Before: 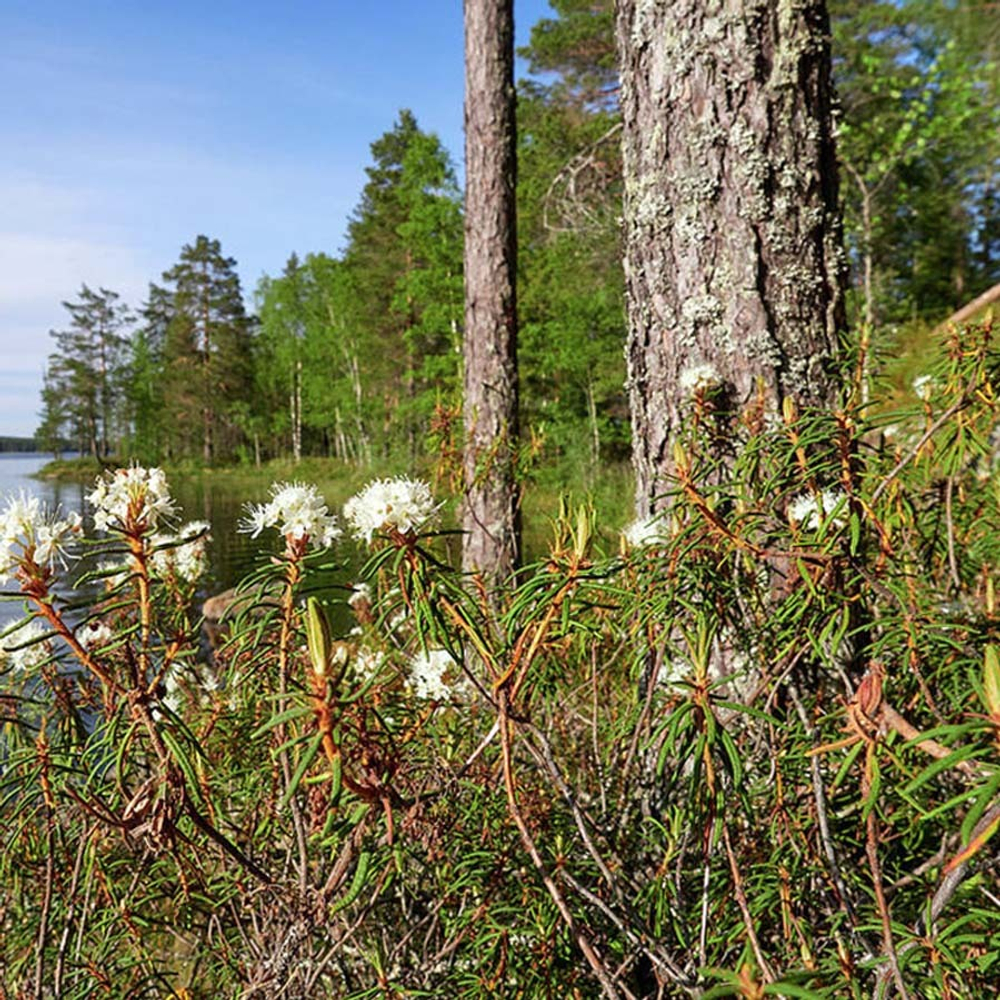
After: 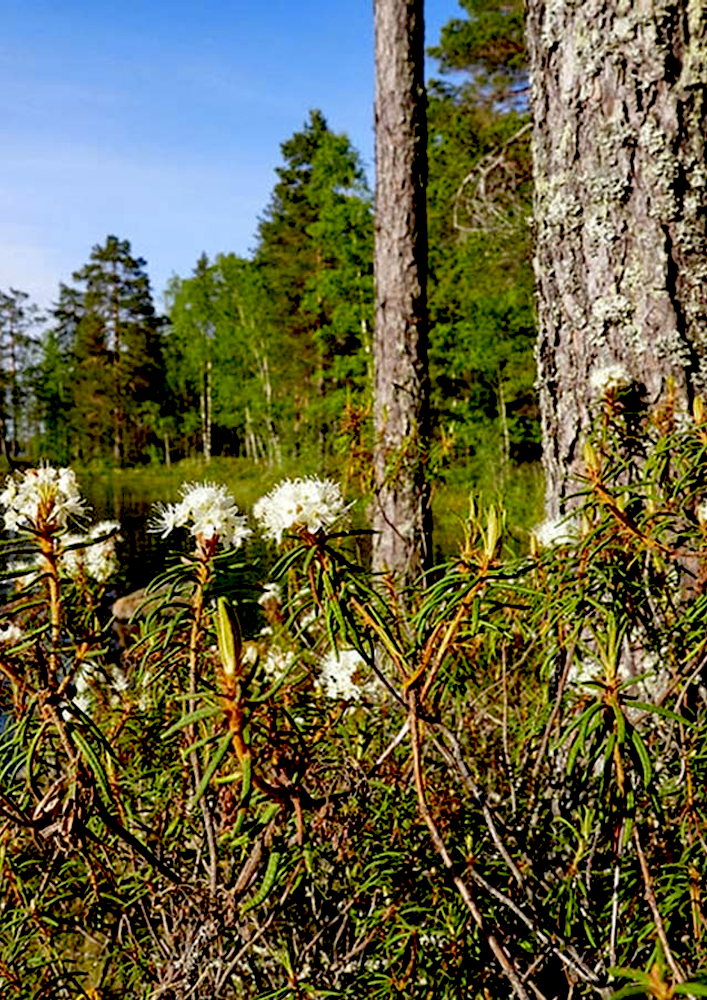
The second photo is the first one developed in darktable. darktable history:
color contrast: green-magenta contrast 0.8, blue-yellow contrast 1.1, unbound 0
exposure: black level correction 0.047, exposure 0.013 EV, compensate highlight preservation false
crop and rotate: left 9.061%, right 20.142%
